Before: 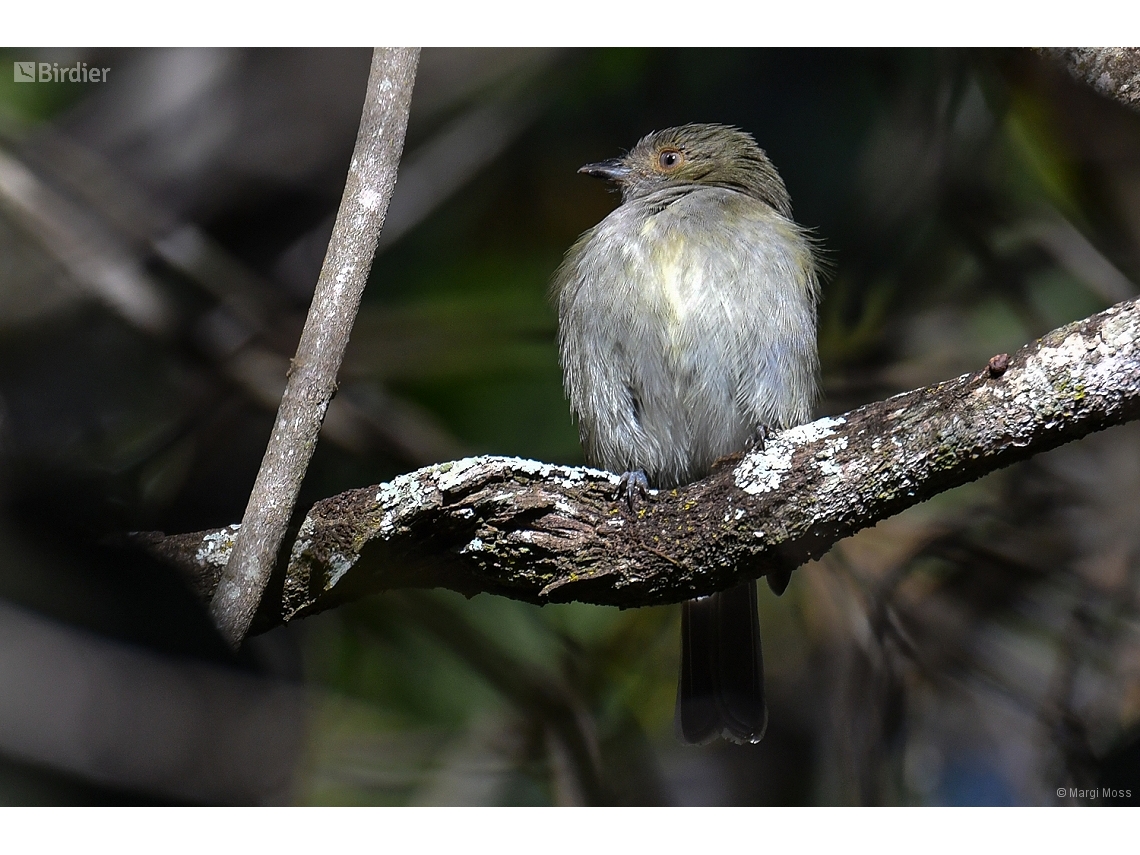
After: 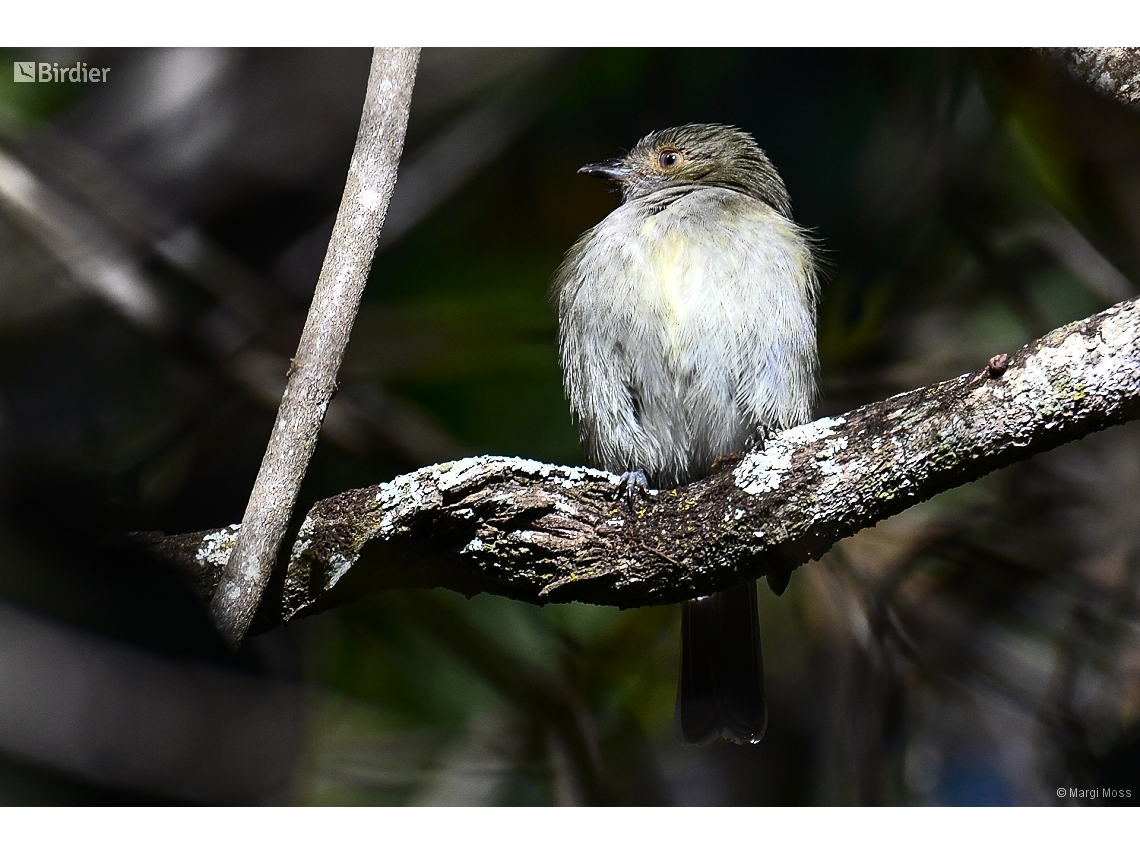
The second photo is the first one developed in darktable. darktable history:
contrast brightness saturation: contrast 0.372, brightness 0.111
